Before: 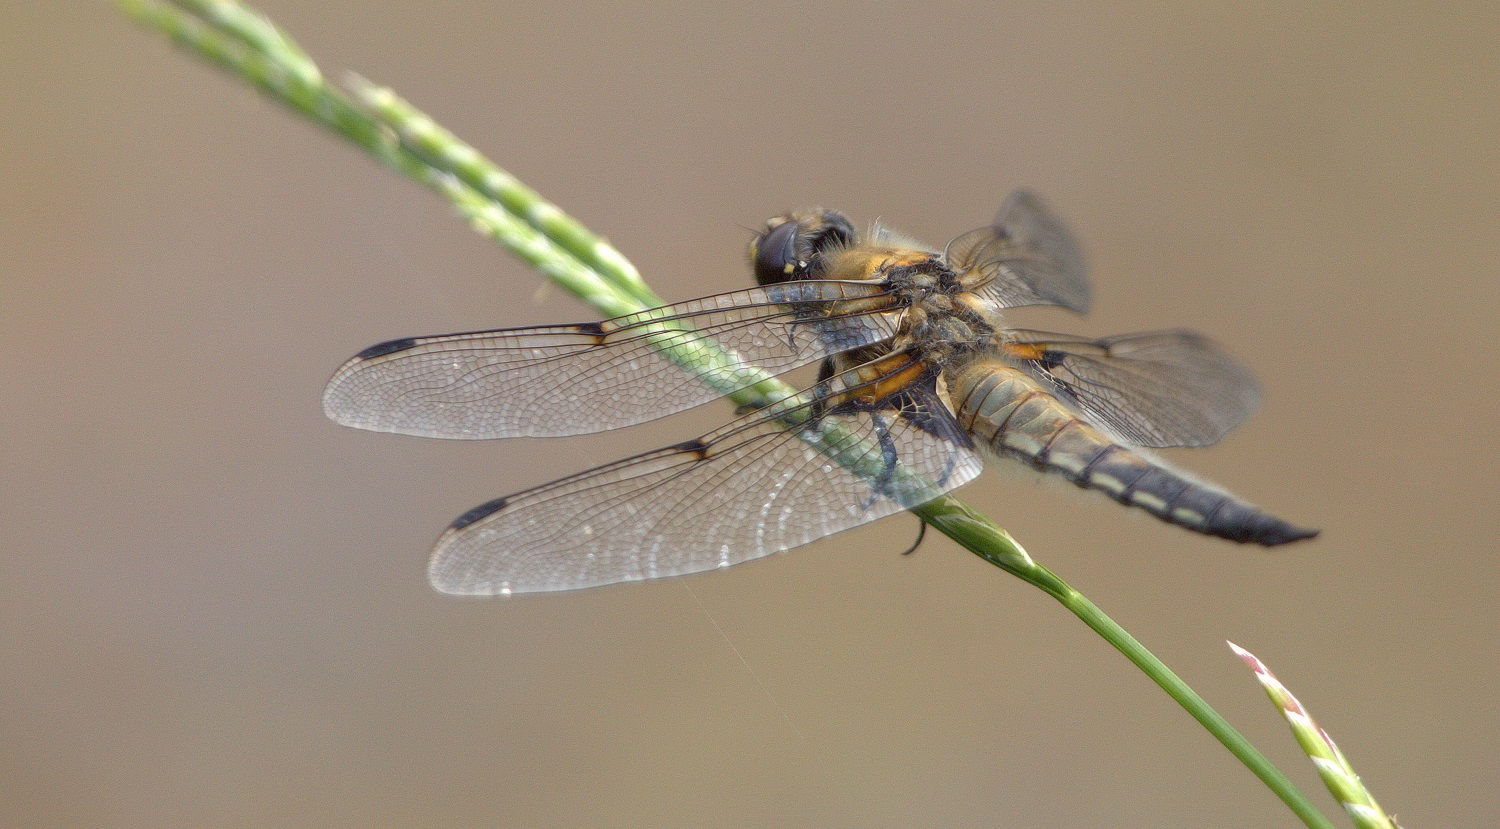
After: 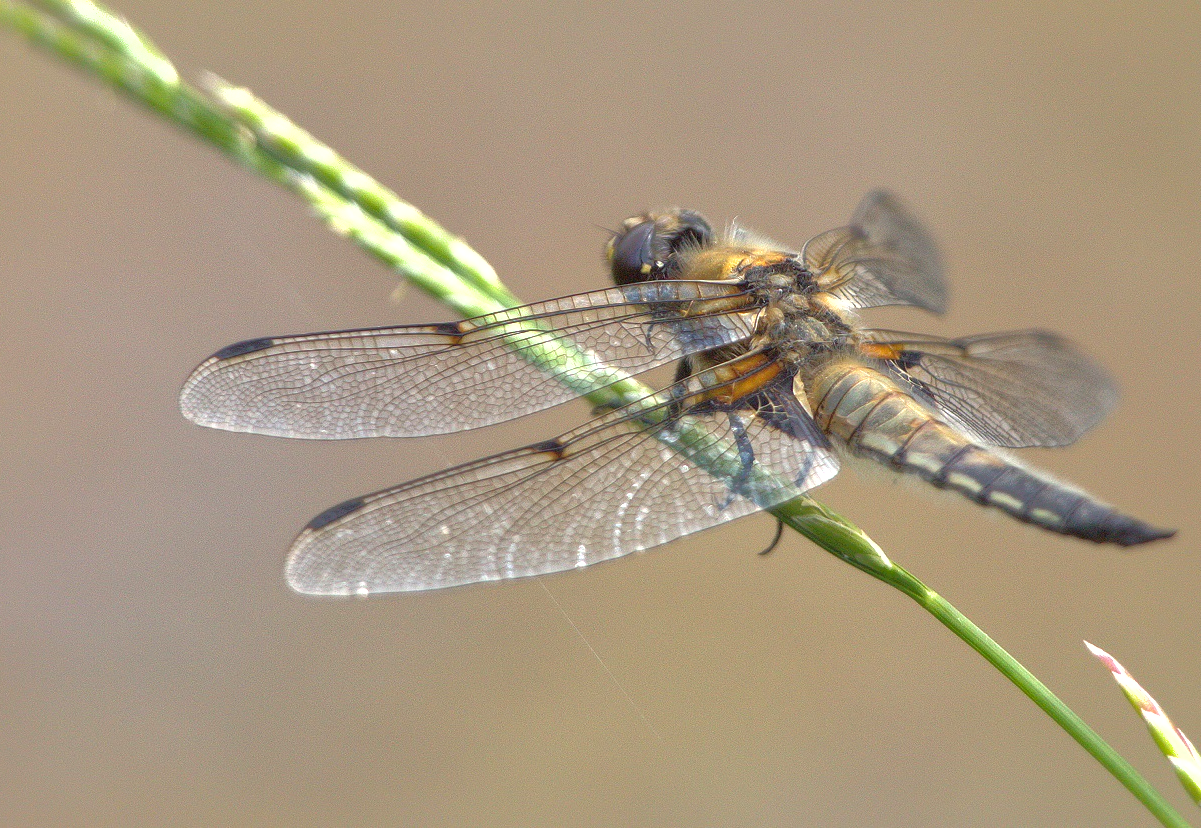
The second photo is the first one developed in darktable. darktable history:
exposure: exposure 1 EV, compensate exposure bias true, compensate highlight preservation false
tone equalizer: on, module defaults
shadows and highlights: shadows 40.29, highlights -59.69
crop and rotate: left 9.573%, right 10.295%
